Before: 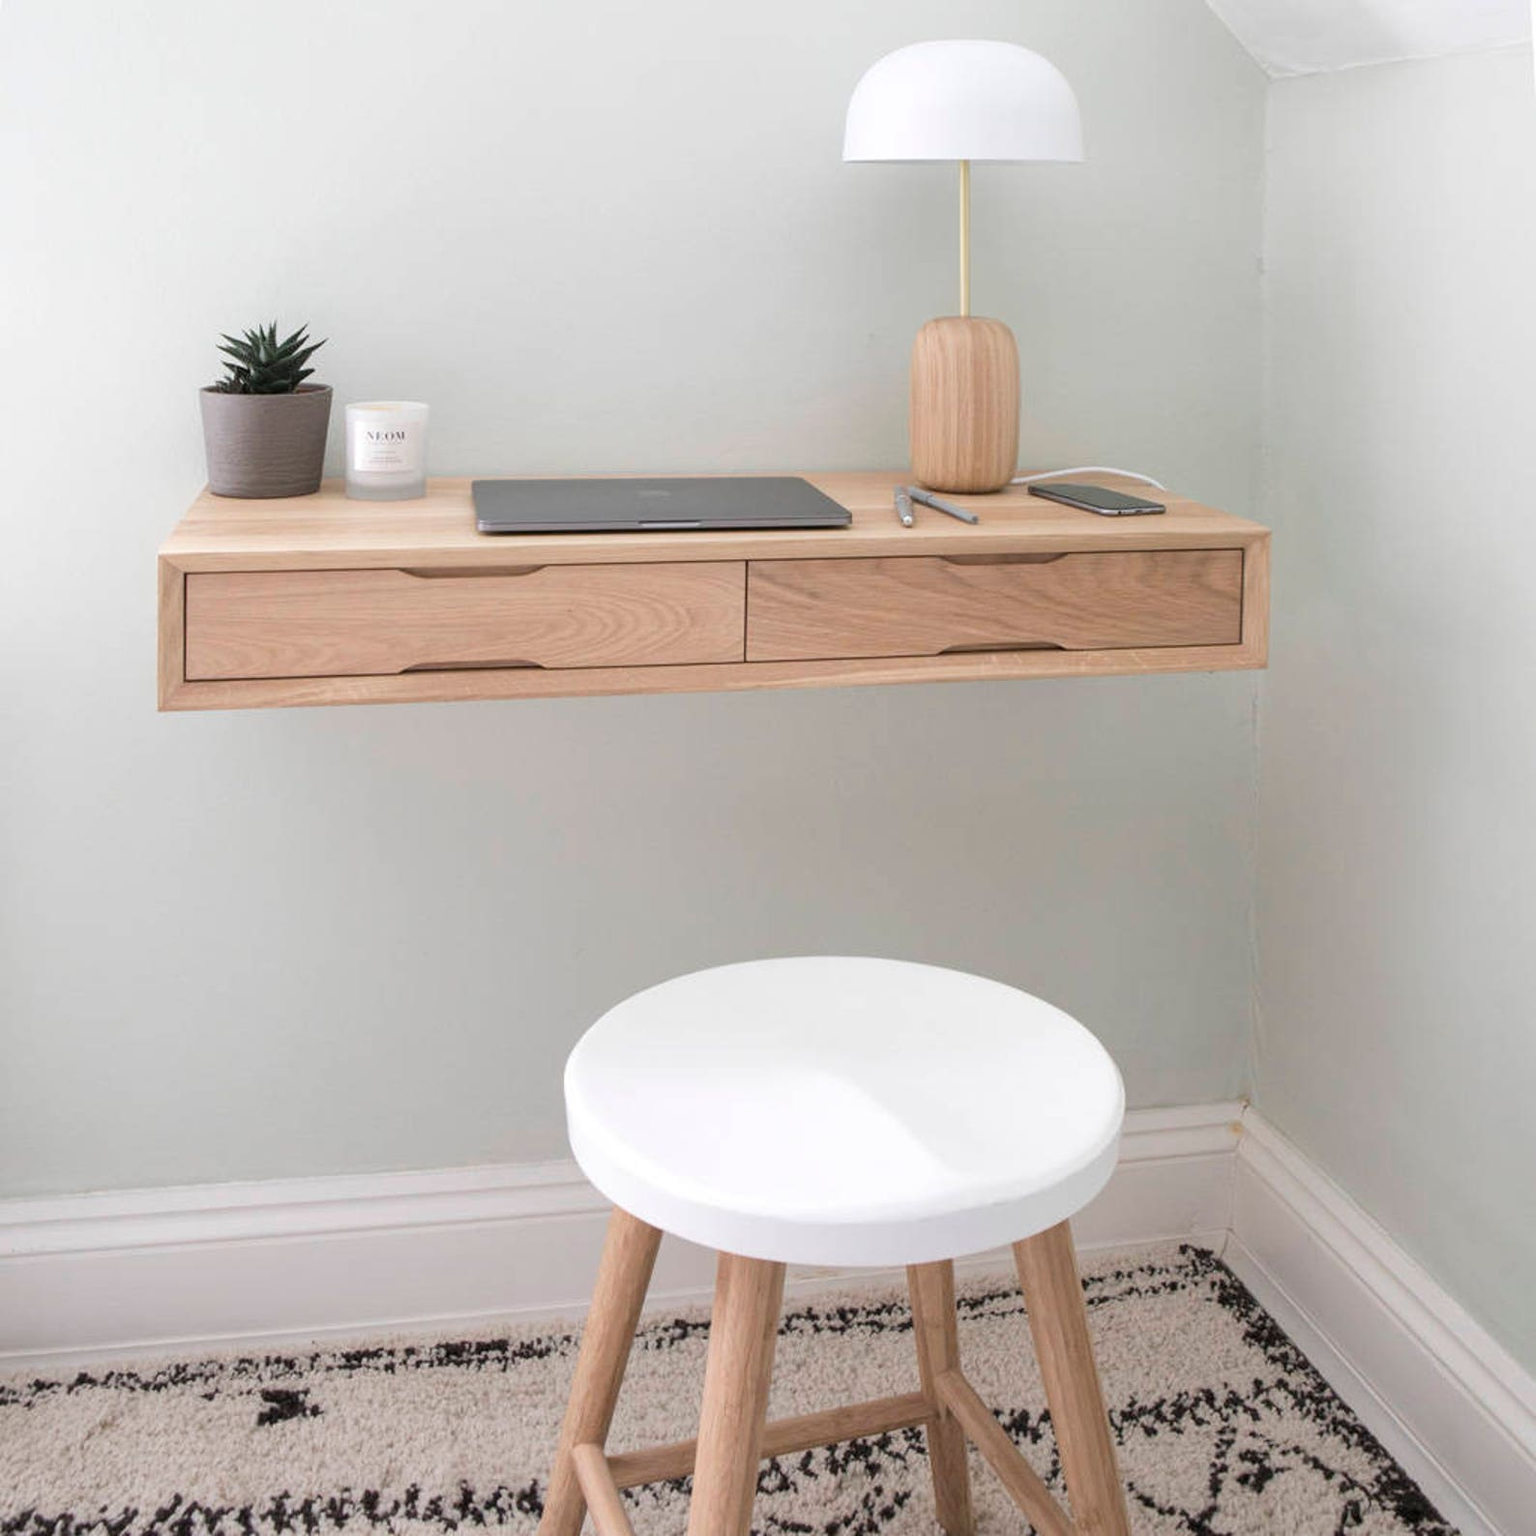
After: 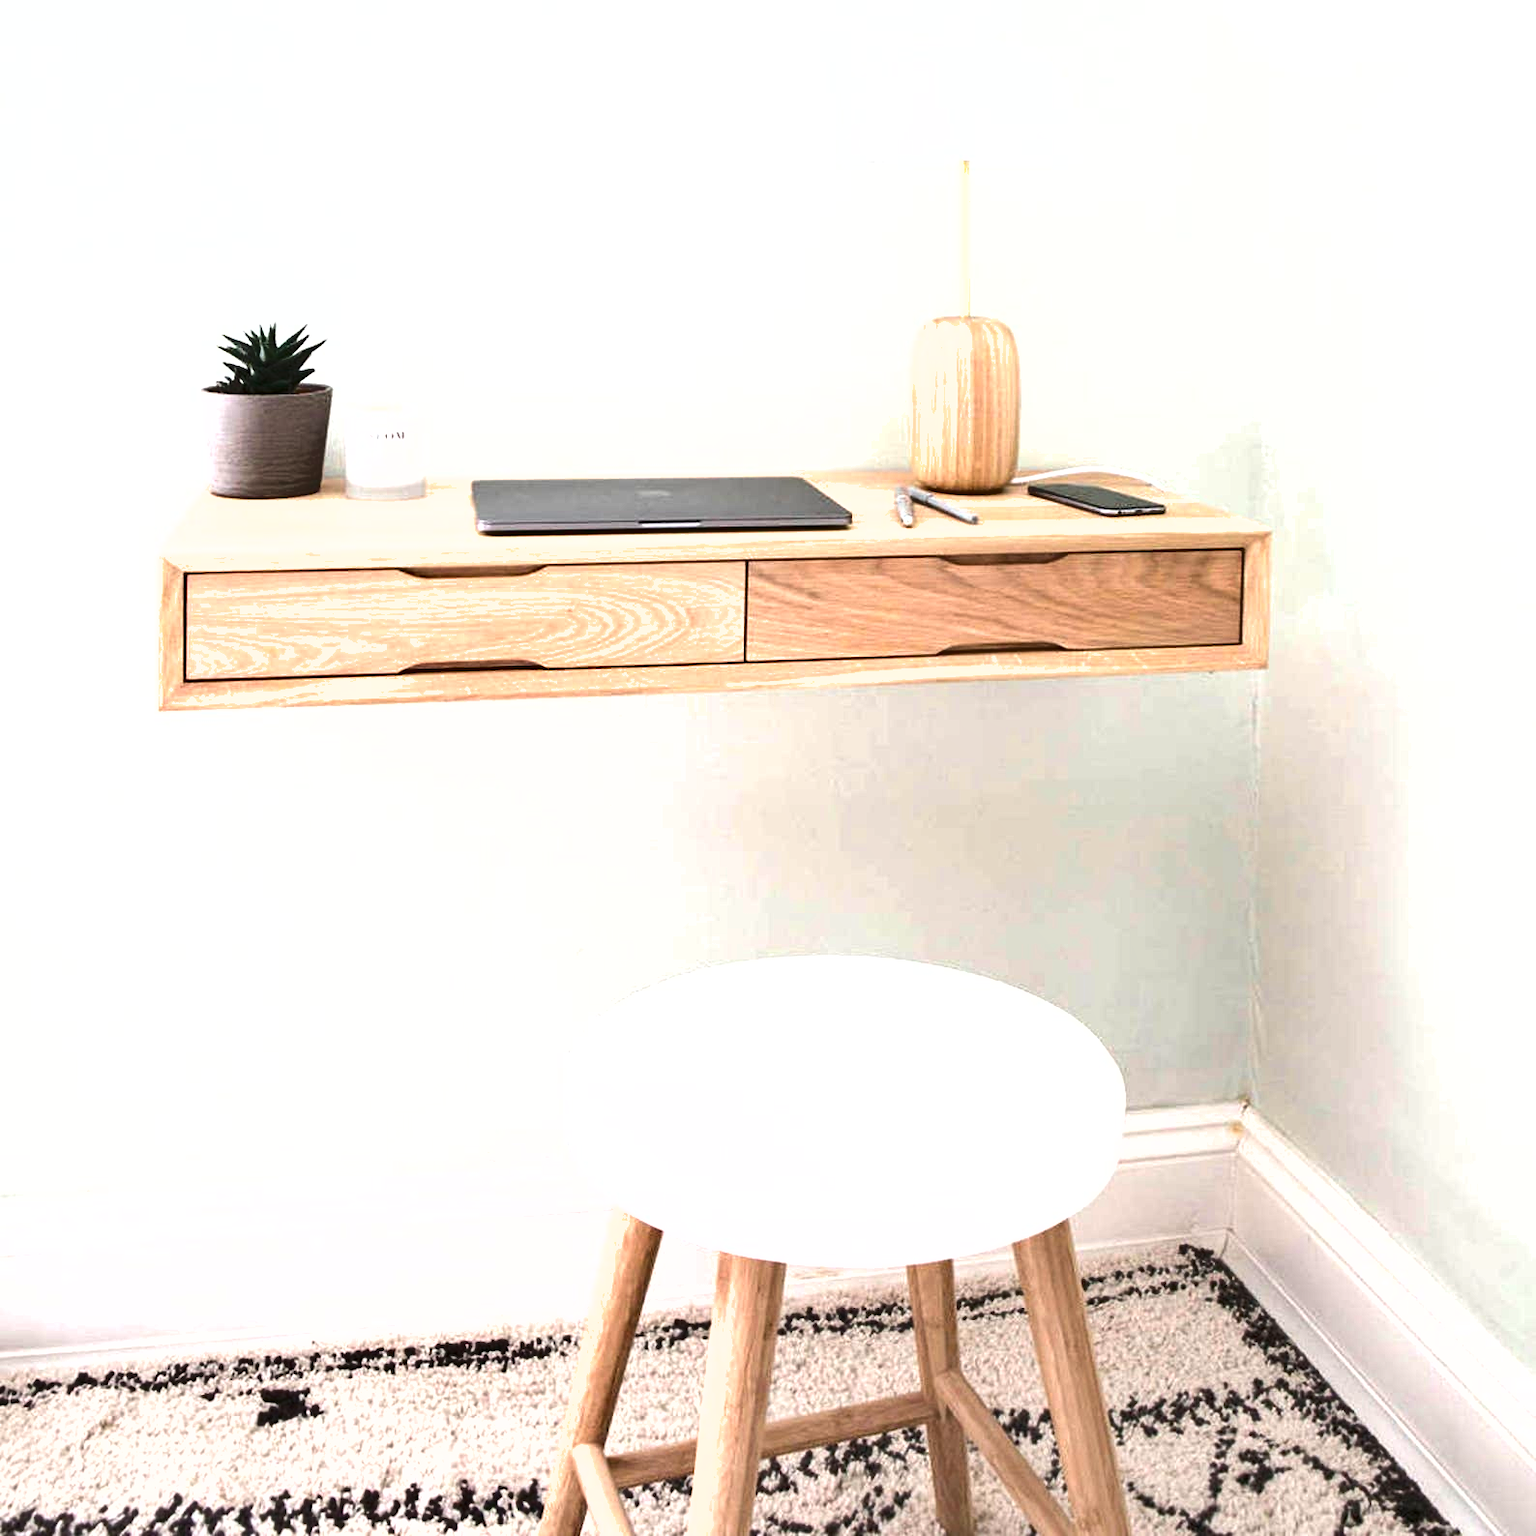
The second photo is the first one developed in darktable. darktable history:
shadows and highlights: soften with gaussian
exposure: black level correction 0, exposure 1.2 EV, compensate highlight preservation false
